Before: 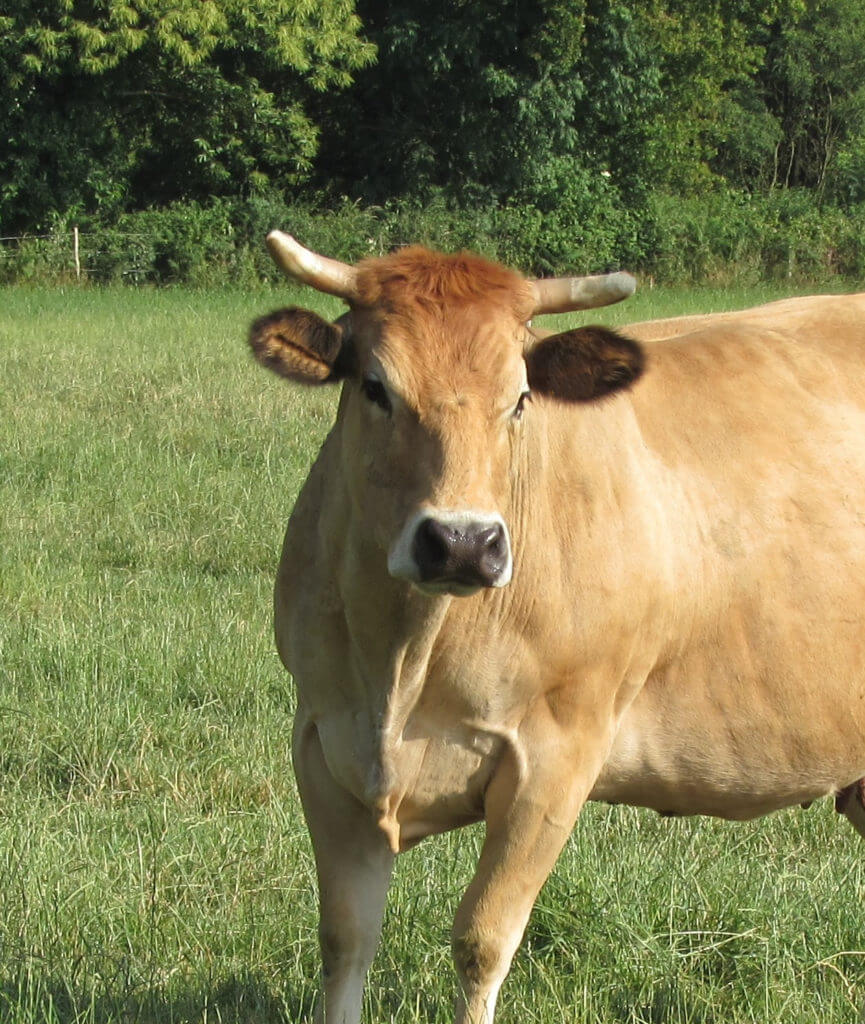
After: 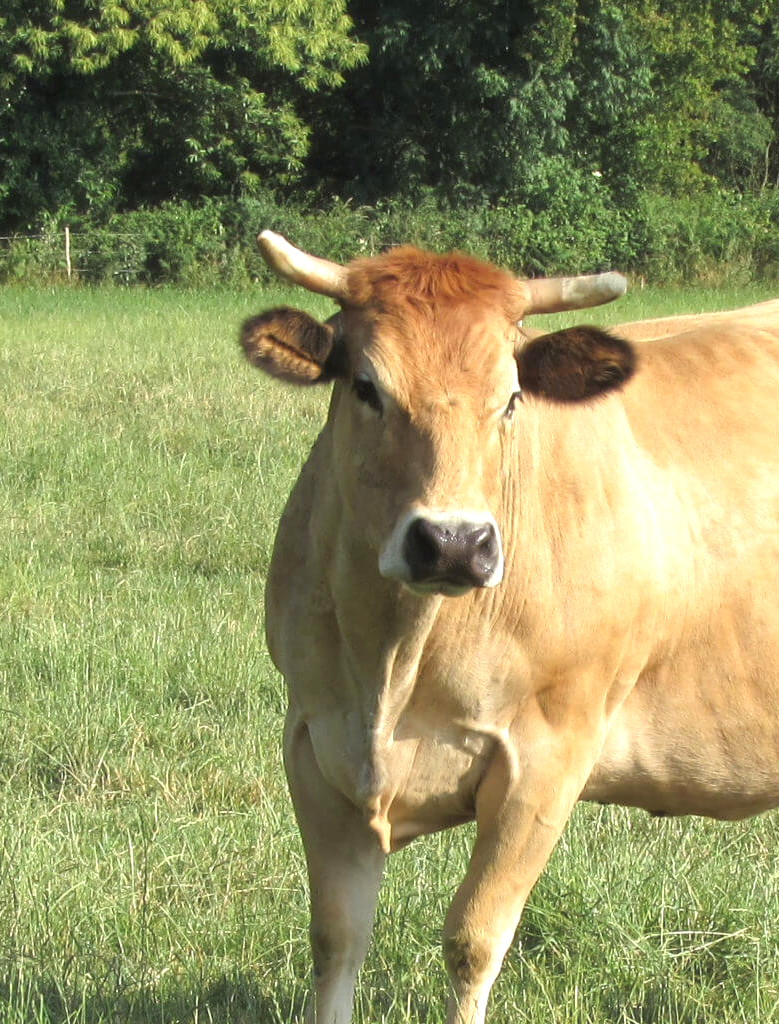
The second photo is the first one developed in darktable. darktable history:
exposure: black level correction 0.001, exposure 0.5 EV, compensate exposure bias true, compensate highlight preservation false
crop and rotate: left 1.088%, right 8.807%
haze removal: strength -0.05
